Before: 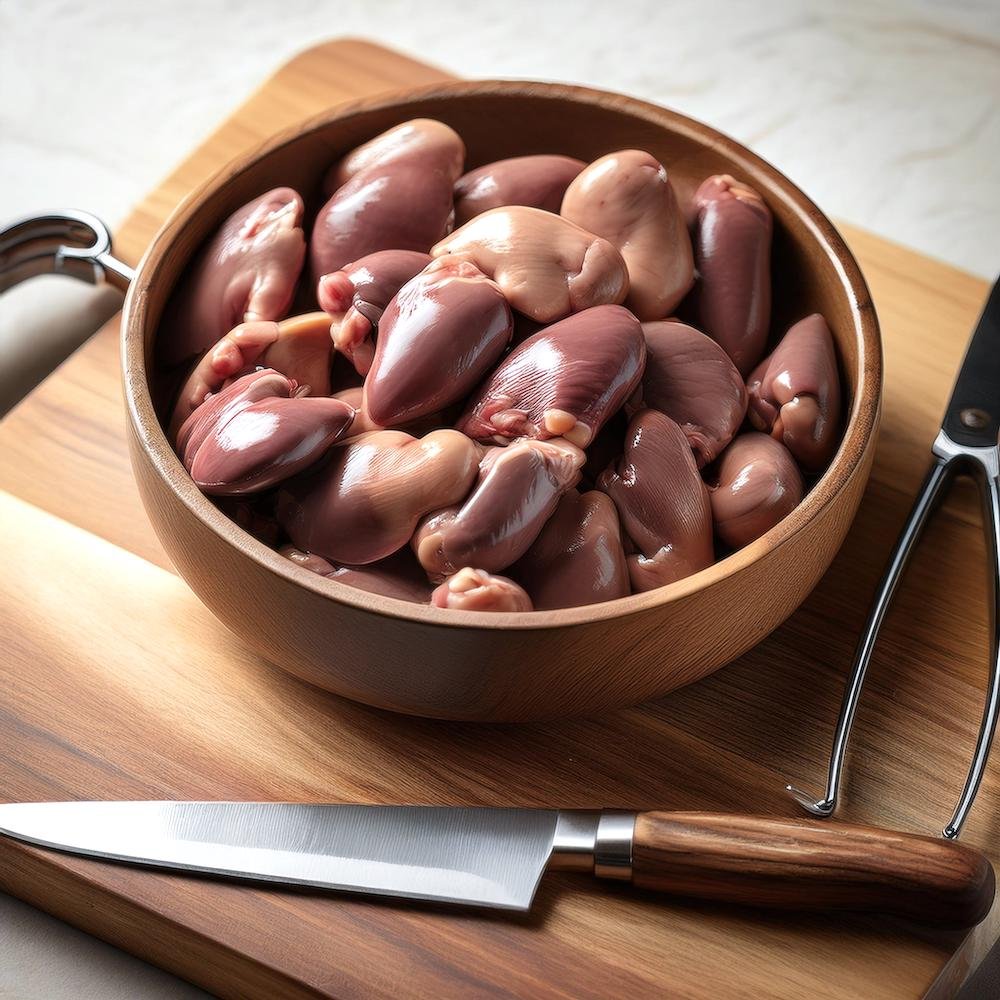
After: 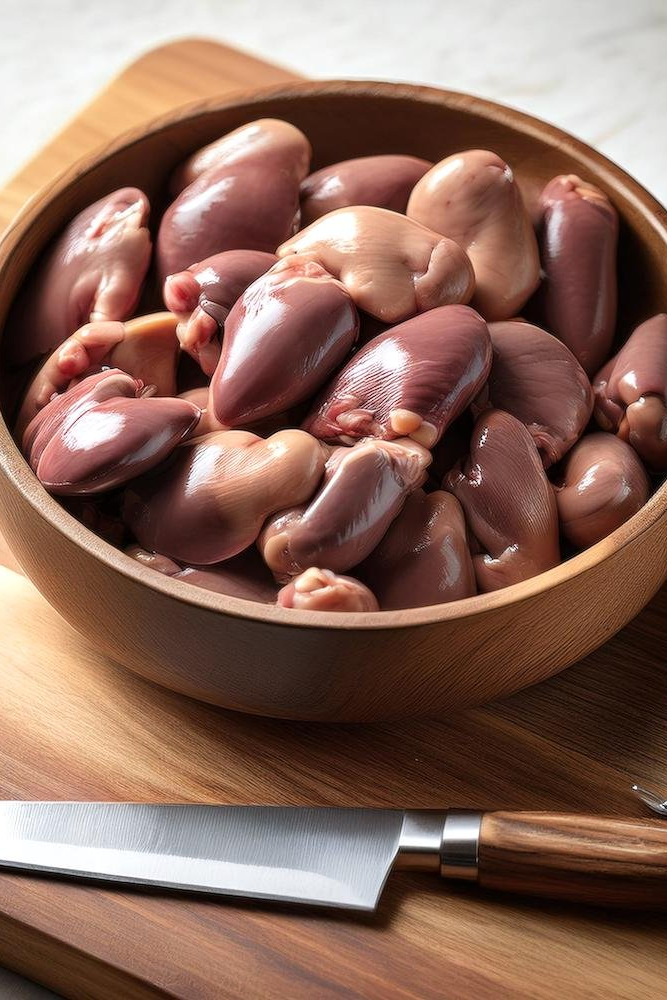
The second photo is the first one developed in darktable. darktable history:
color balance rgb: global vibrance 10%
crop and rotate: left 15.446%, right 17.836%
